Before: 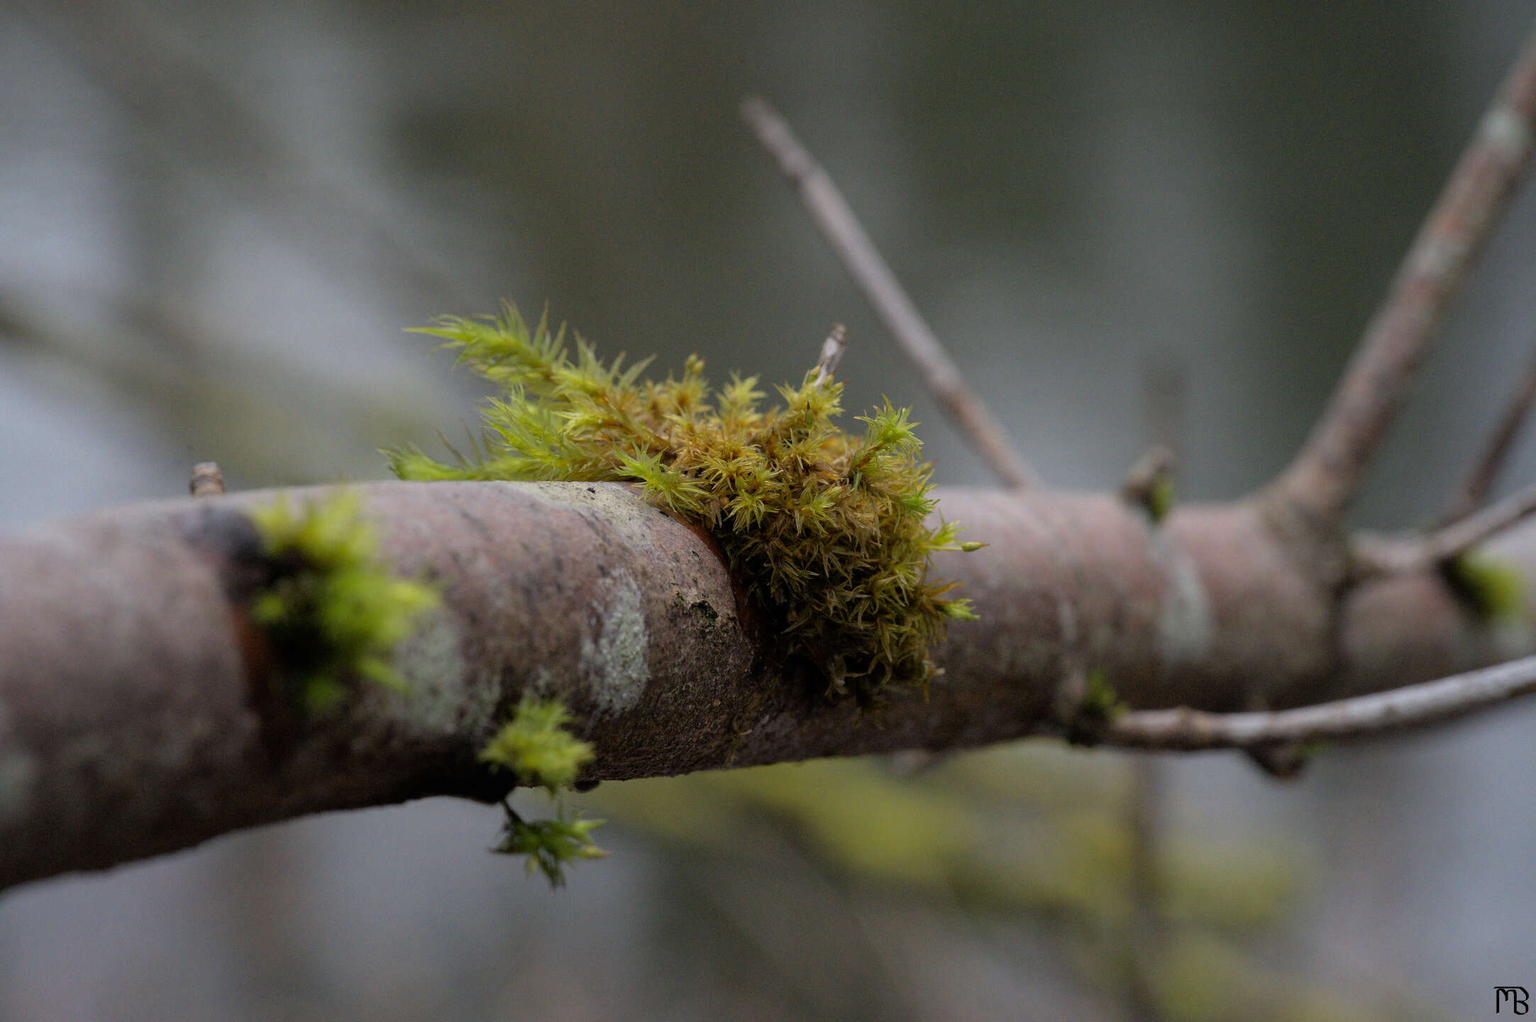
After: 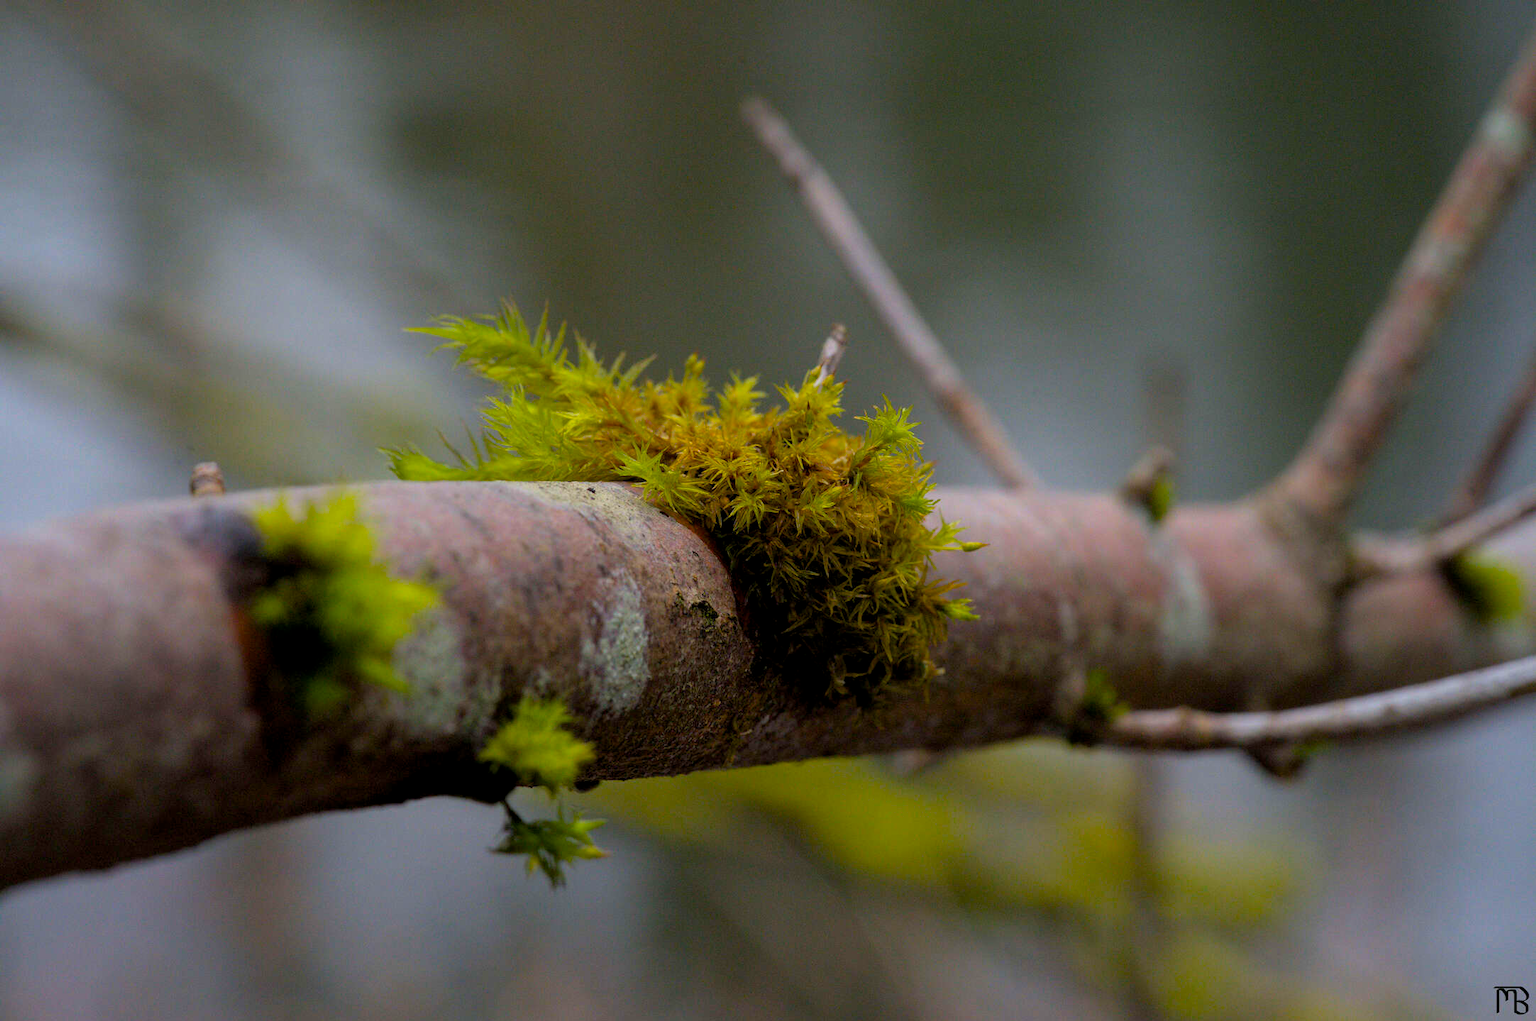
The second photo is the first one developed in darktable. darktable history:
color balance rgb: global offset › luminance -0.273%, global offset › hue 260°, linear chroma grading › global chroma 20.188%, perceptual saturation grading › global saturation 31.242%, global vibrance 20%
